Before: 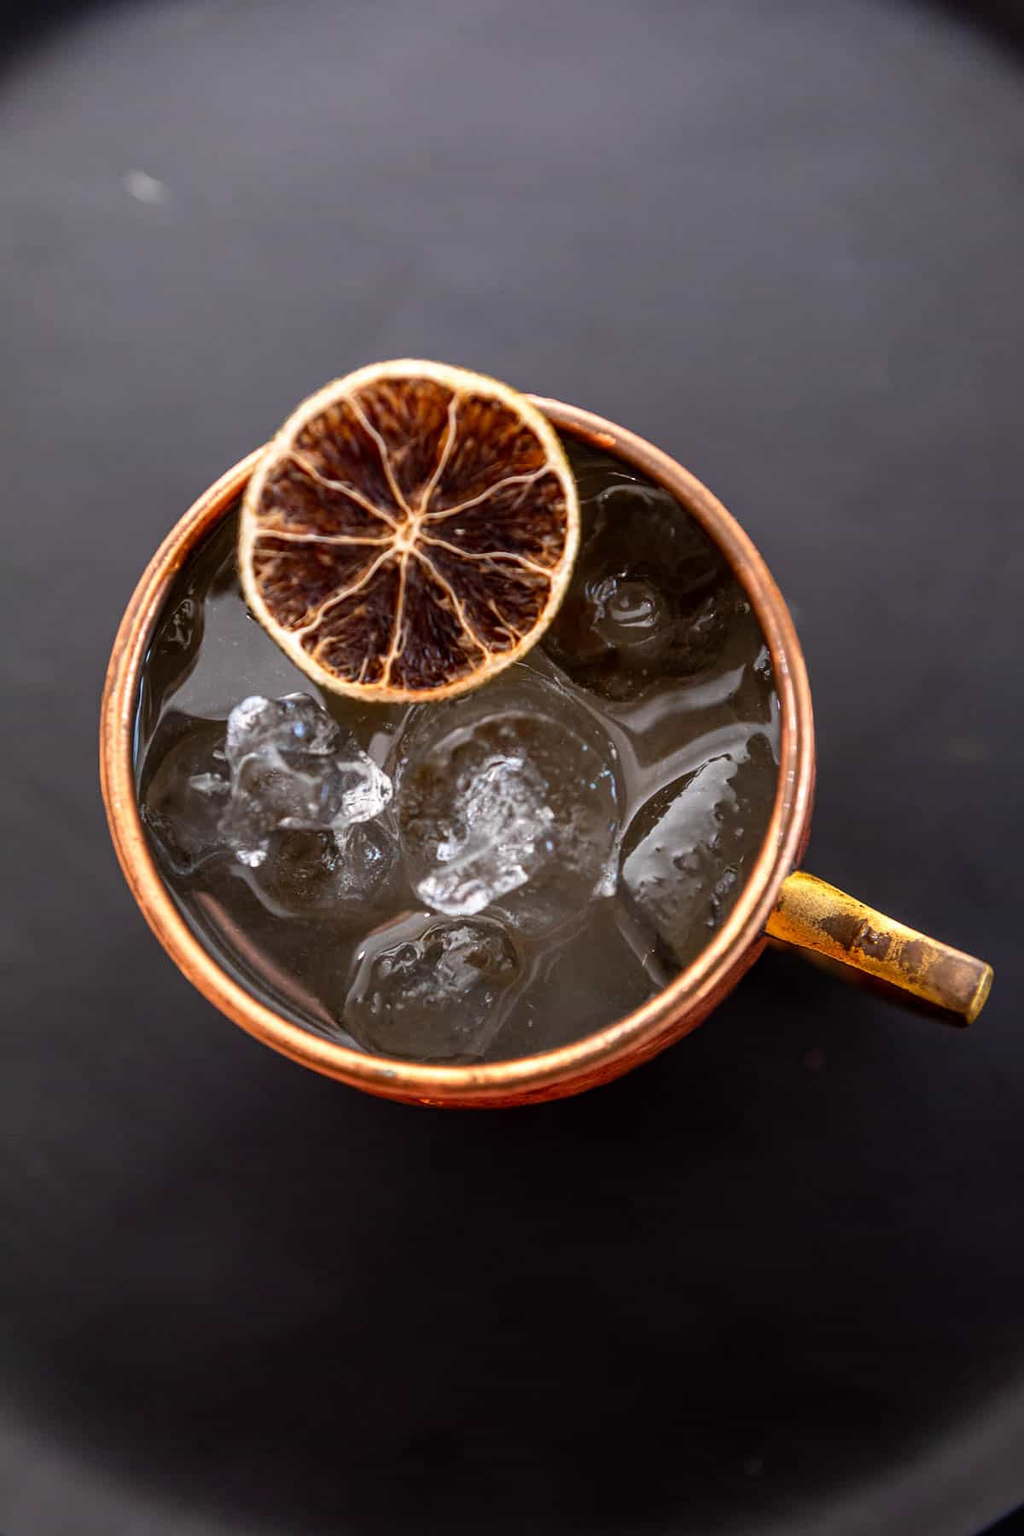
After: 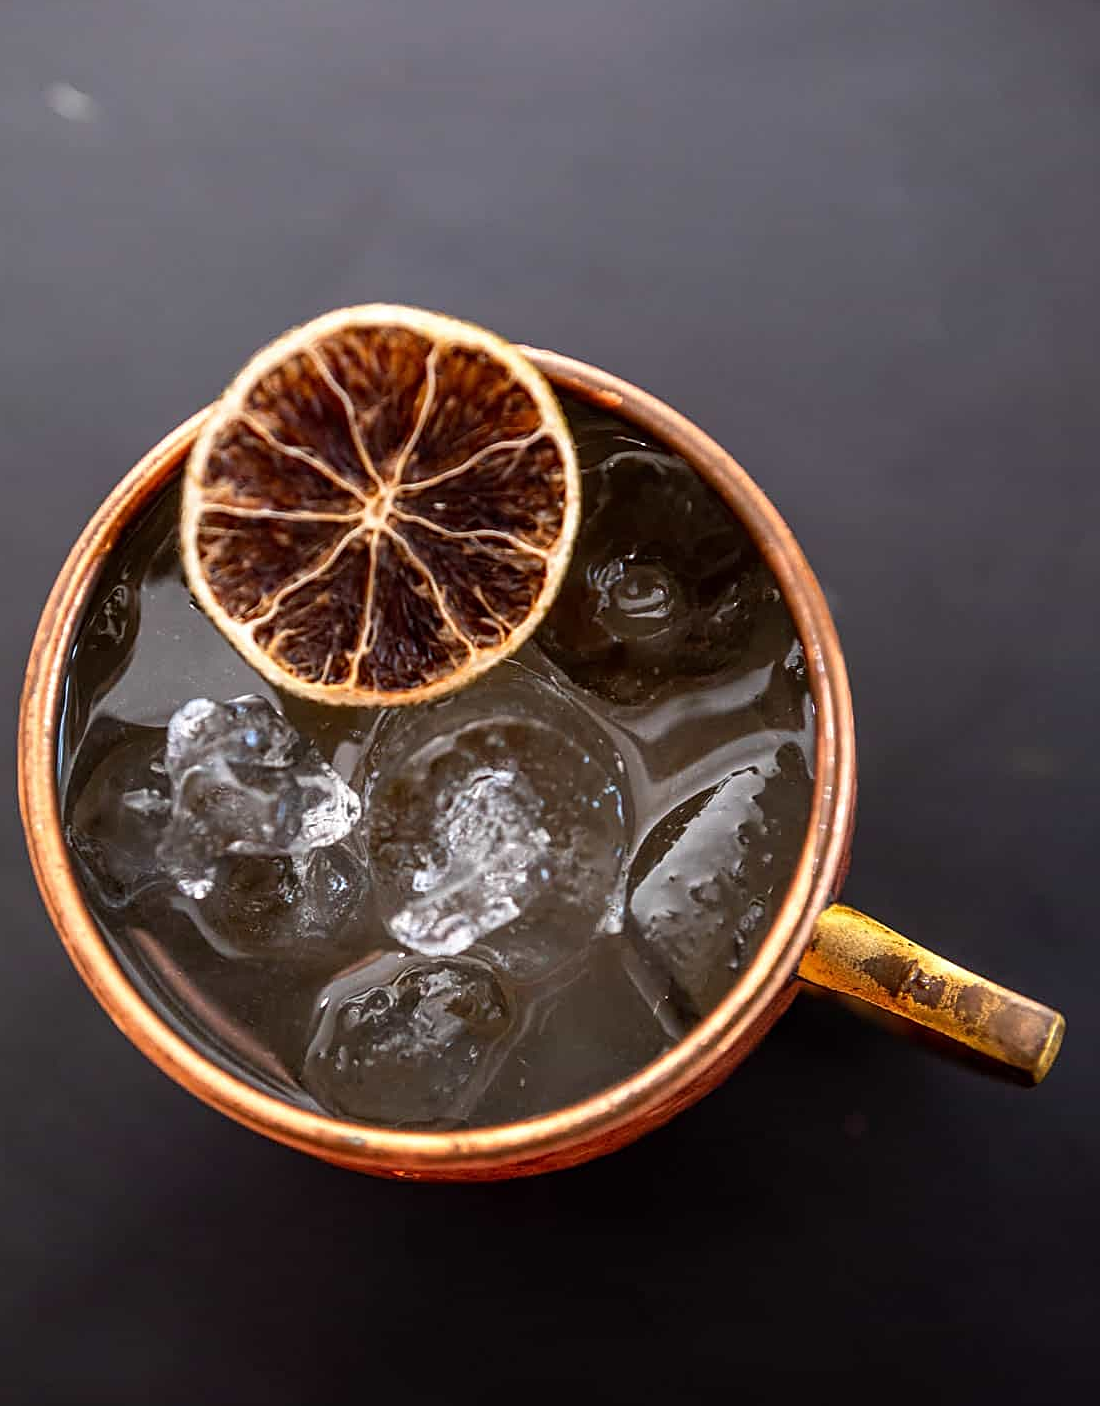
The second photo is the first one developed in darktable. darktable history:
crop: left 8.32%, top 6.526%, bottom 15.343%
sharpen: on, module defaults
